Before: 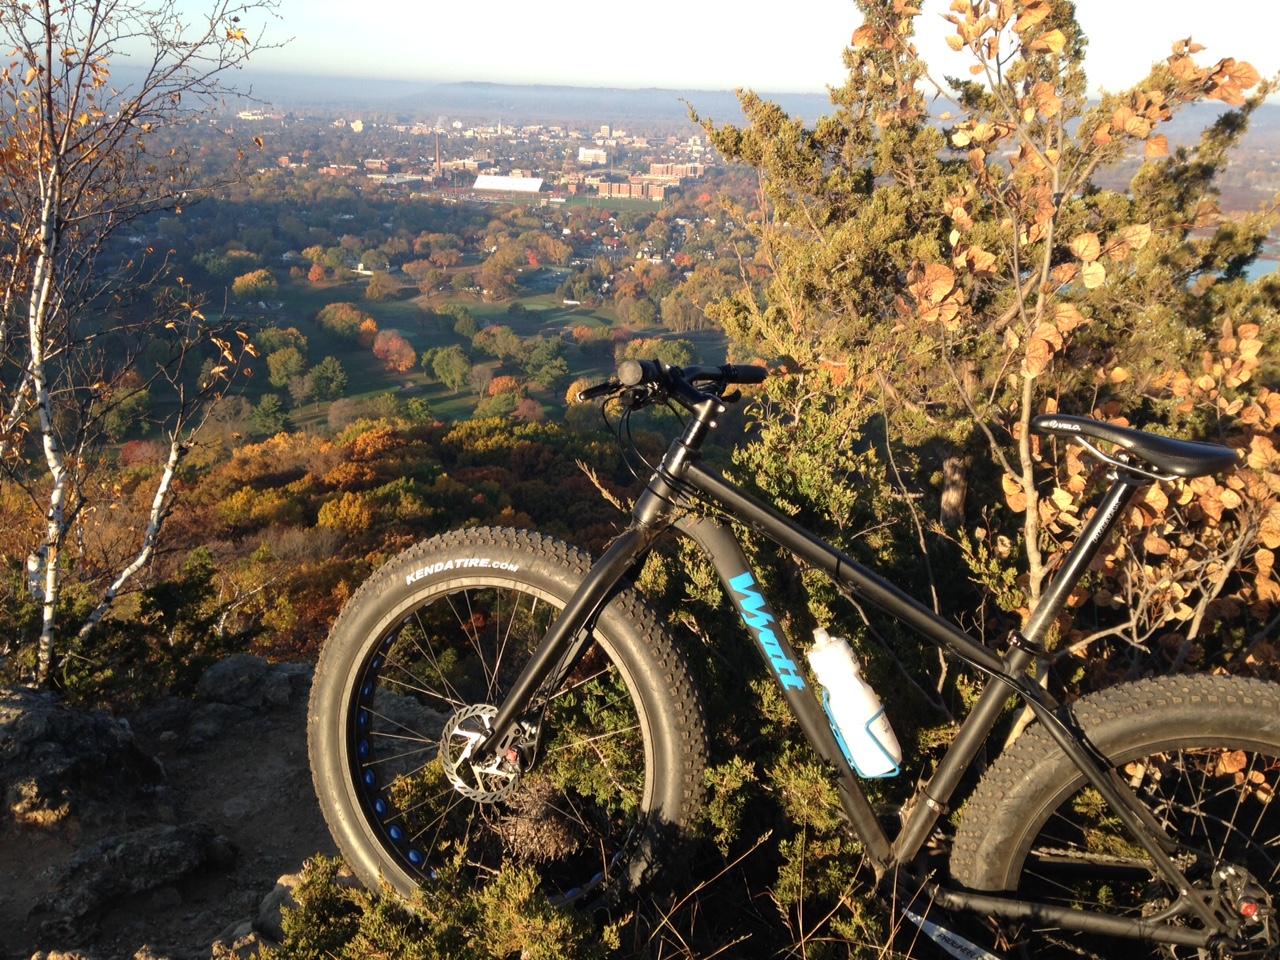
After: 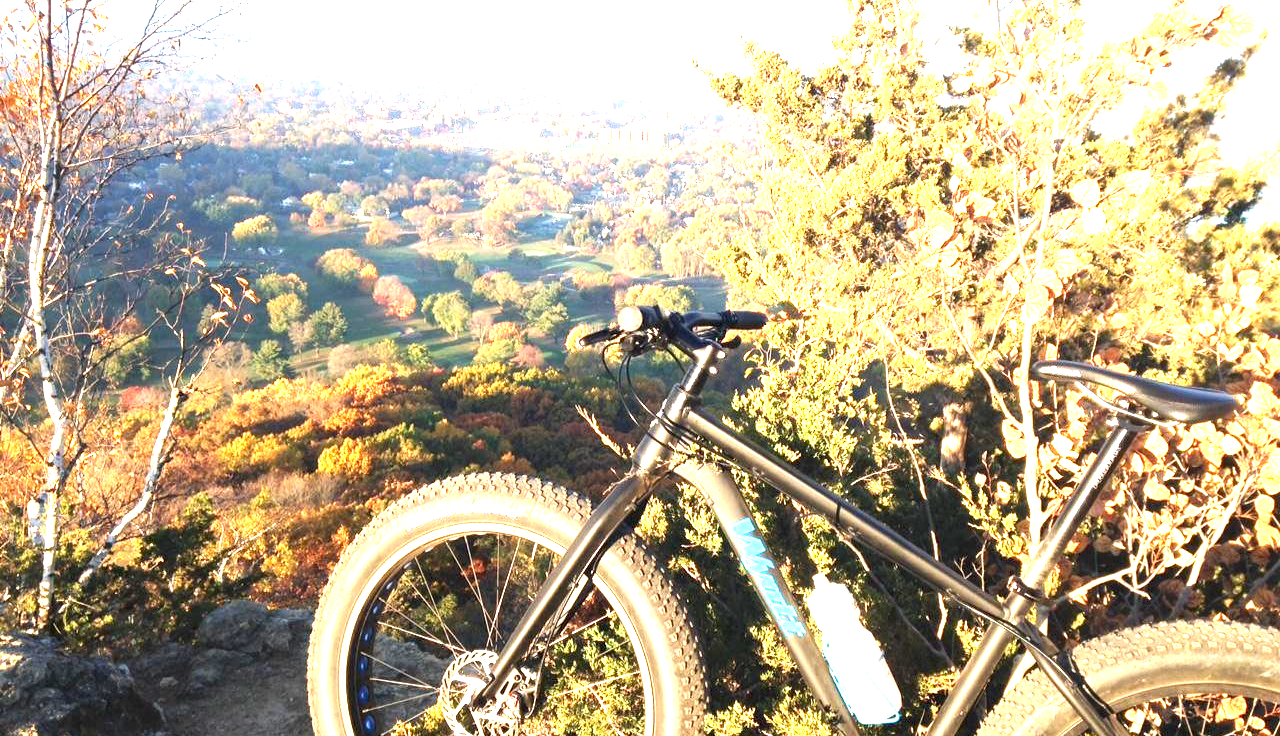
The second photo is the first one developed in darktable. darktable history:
crop: top 5.667%, bottom 17.637%
exposure: exposure 2.25 EV, compensate highlight preservation false
